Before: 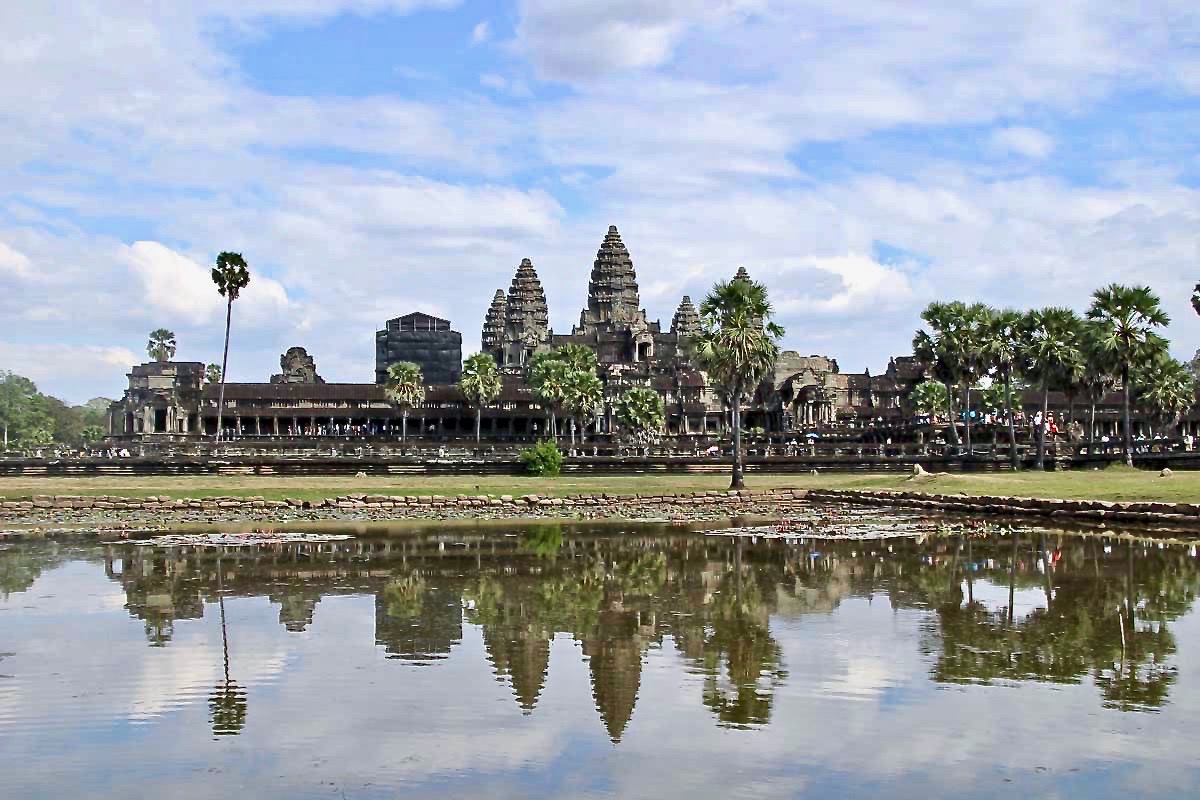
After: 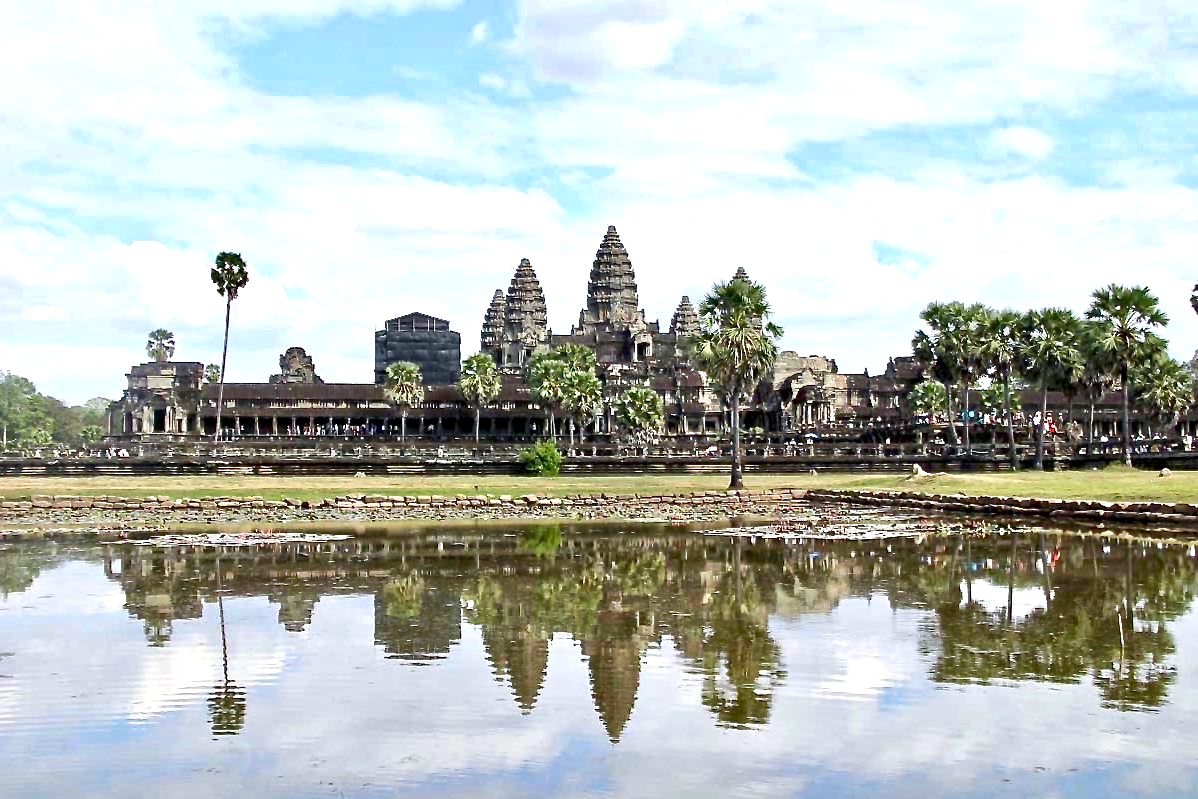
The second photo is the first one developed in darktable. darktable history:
crop and rotate: left 0.126%
exposure: exposure 0.669 EV, compensate highlight preservation false
